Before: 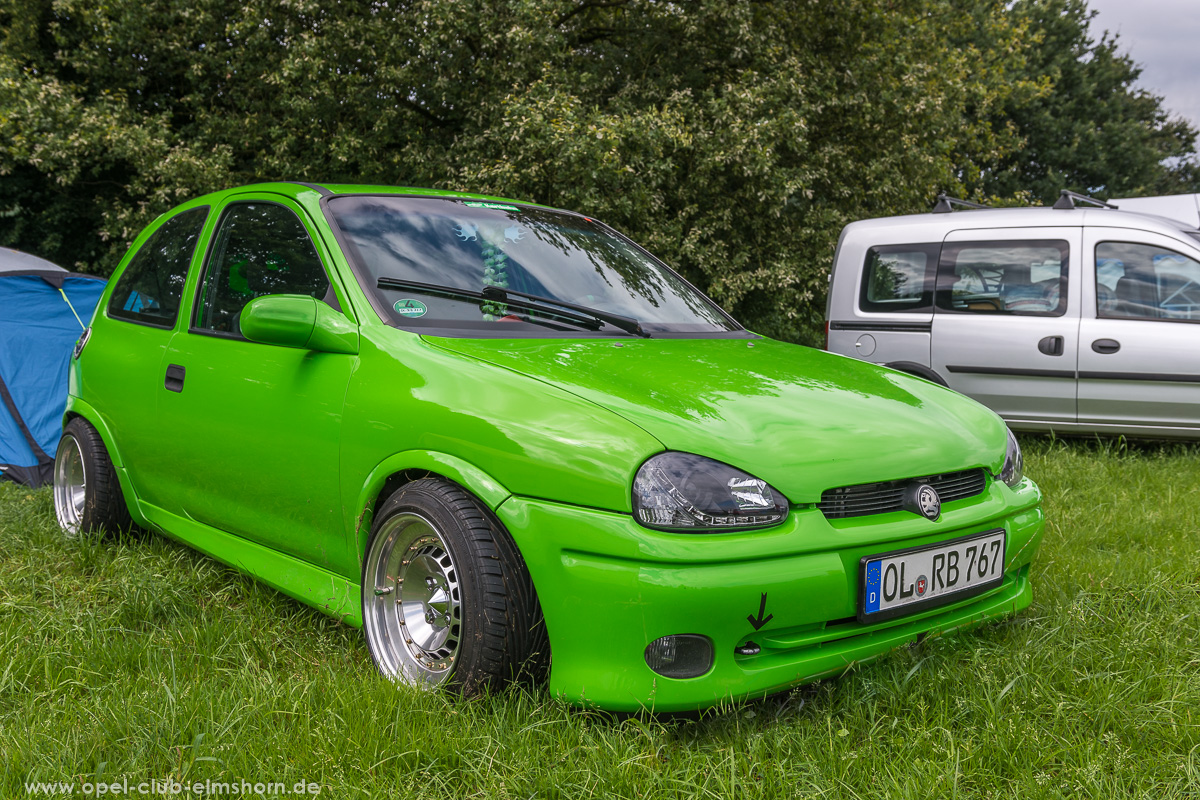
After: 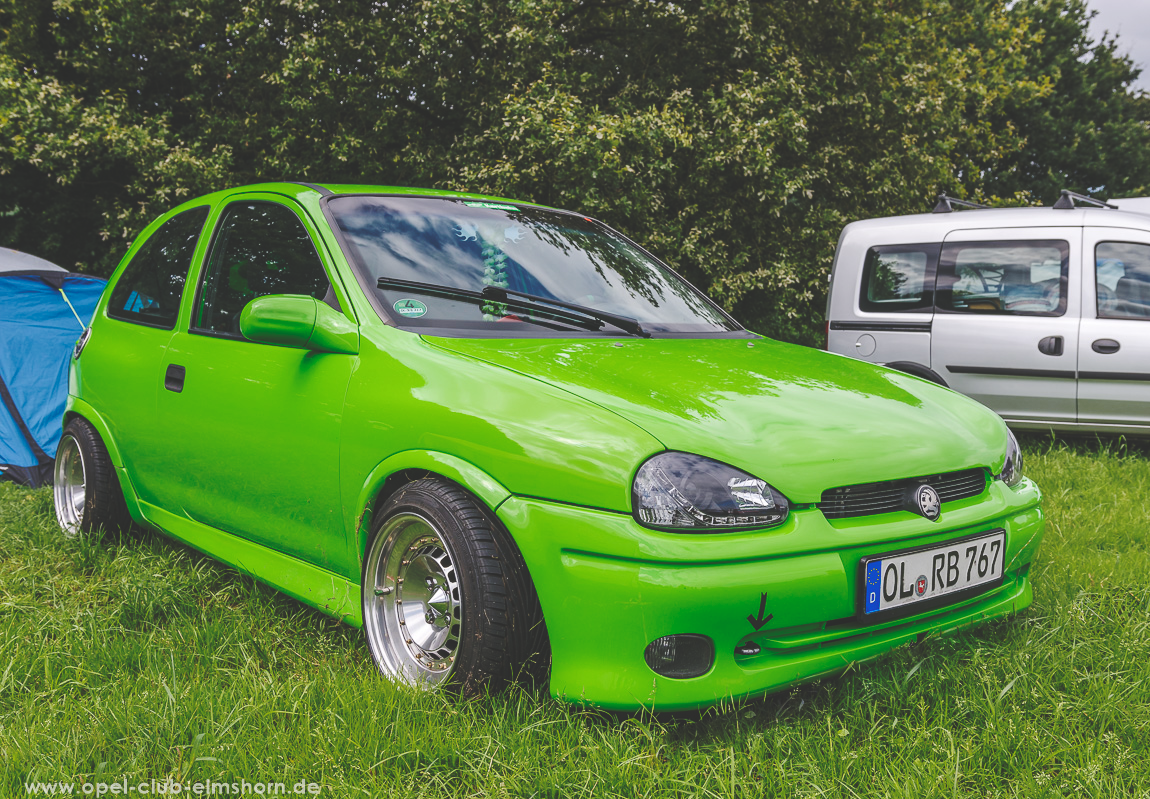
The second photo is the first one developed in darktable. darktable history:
crop: right 4.126%, bottom 0.031%
base curve: curves: ch0 [(0, 0.024) (0.055, 0.065) (0.121, 0.166) (0.236, 0.319) (0.693, 0.726) (1, 1)], preserve colors none
